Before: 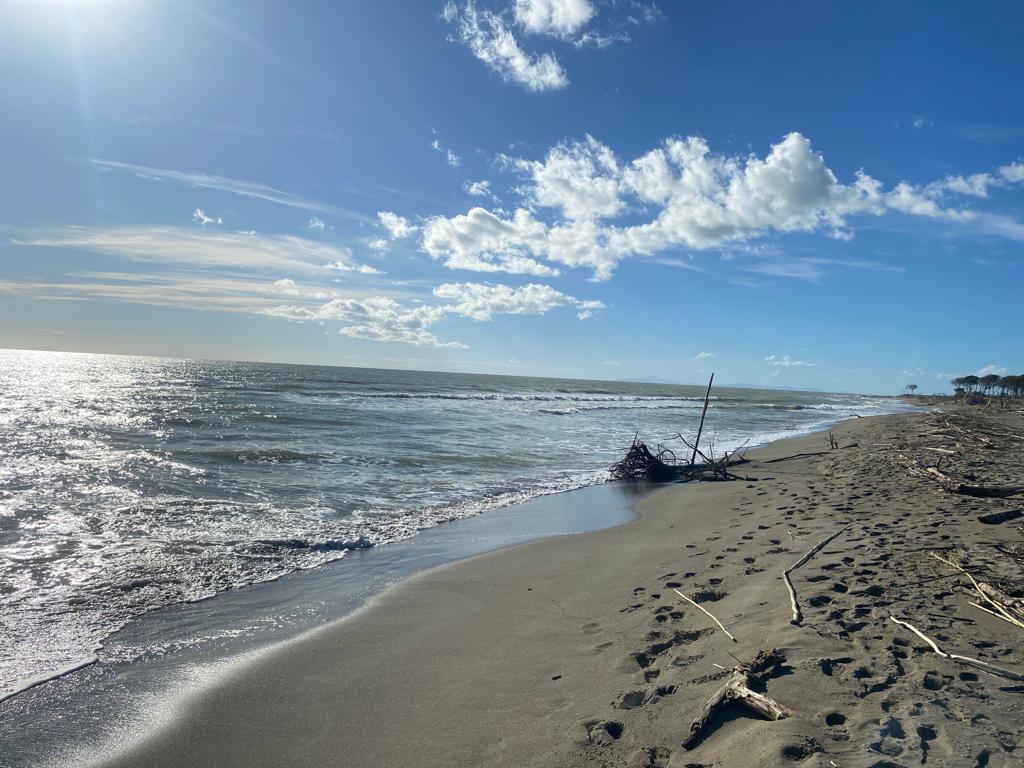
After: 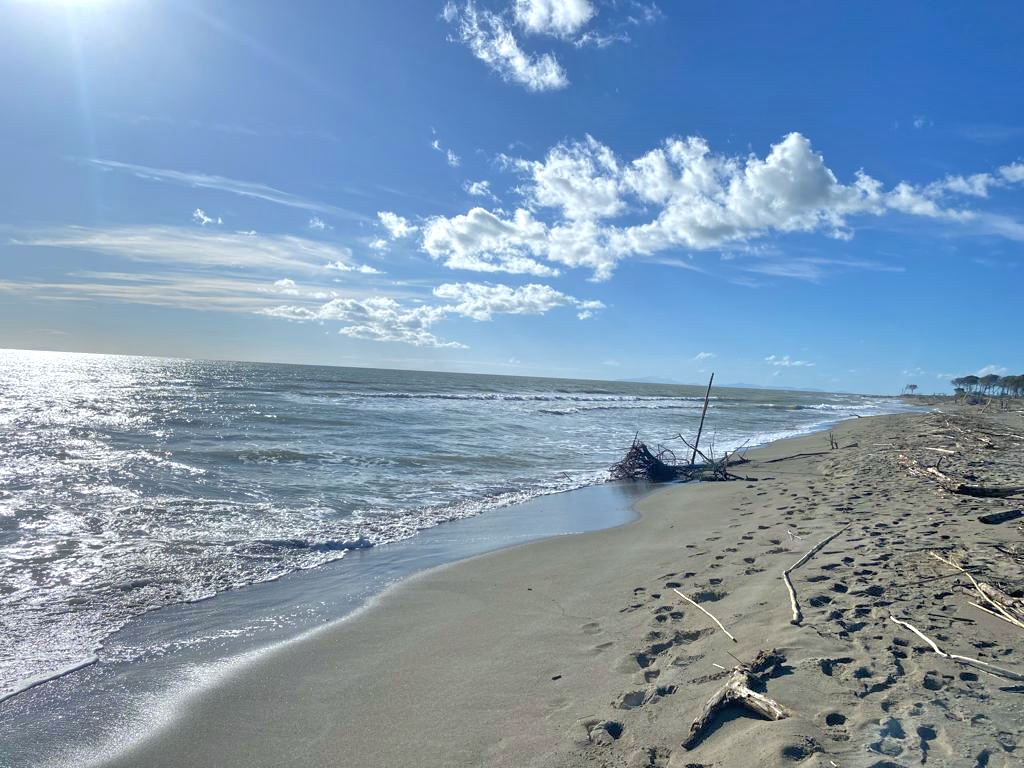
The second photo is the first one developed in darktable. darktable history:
tone equalizer: -7 EV 0.15 EV, -6 EV 0.6 EV, -5 EV 1.15 EV, -4 EV 1.33 EV, -3 EV 1.15 EV, -2 EV 0.6 EV, -1 EV 0.15 EV, mask exposure compensation -0.5 EV
exposure: exposure 0.2 EV, compensate highlight preservation false
white balance: red 0.967, blue 1.049
base curve: curves: ch0 [(0, 0) (0.74, 0.67) (1, 1)]
